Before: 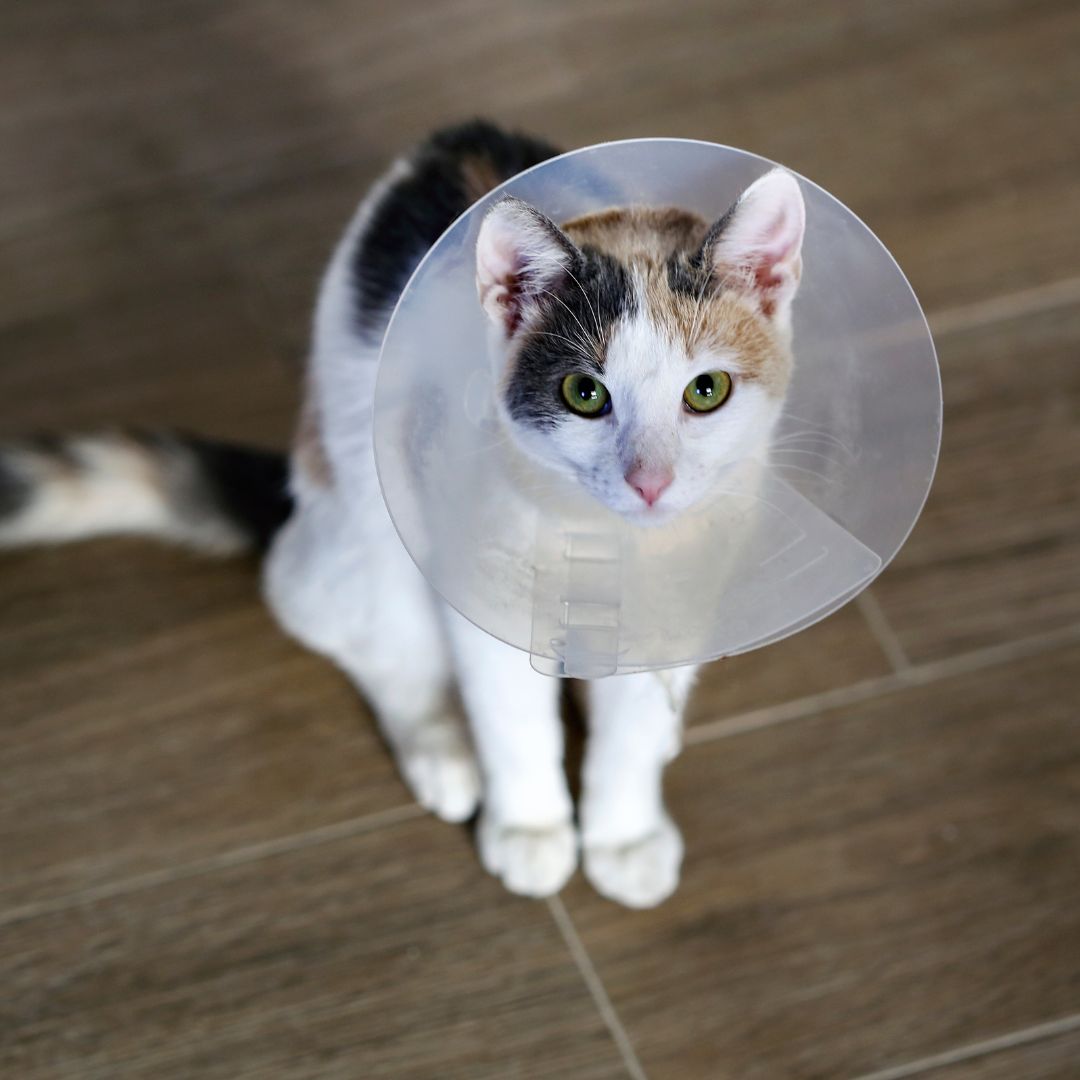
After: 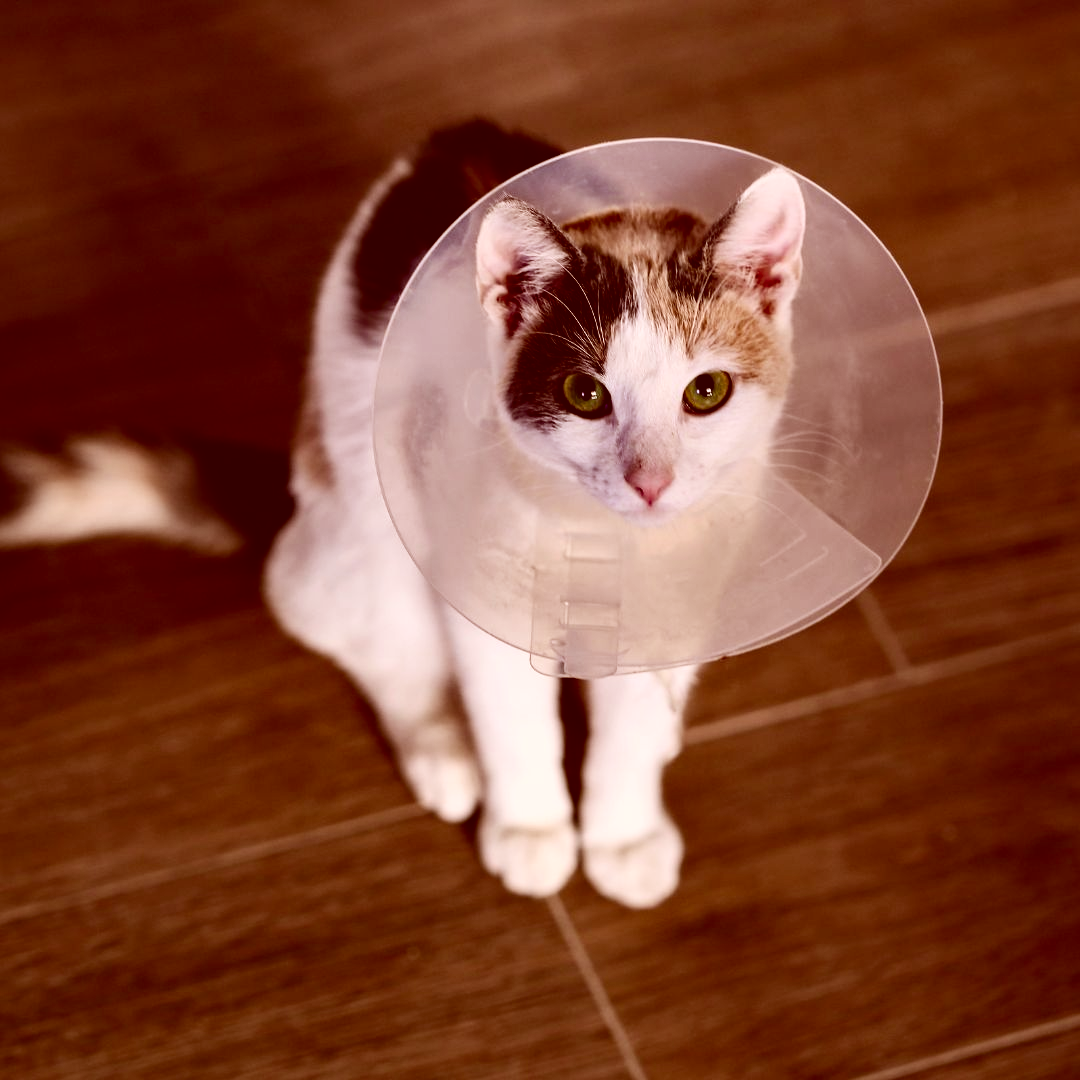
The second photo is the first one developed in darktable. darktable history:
color correction: highlights a* 9.3, highlights b* 9.07, shadows a* 39.69, shadows b* 39.34, saturation 0.805
contrast brightness saturation: contrast 0.204, brightness -0.115, saturation 0.099
